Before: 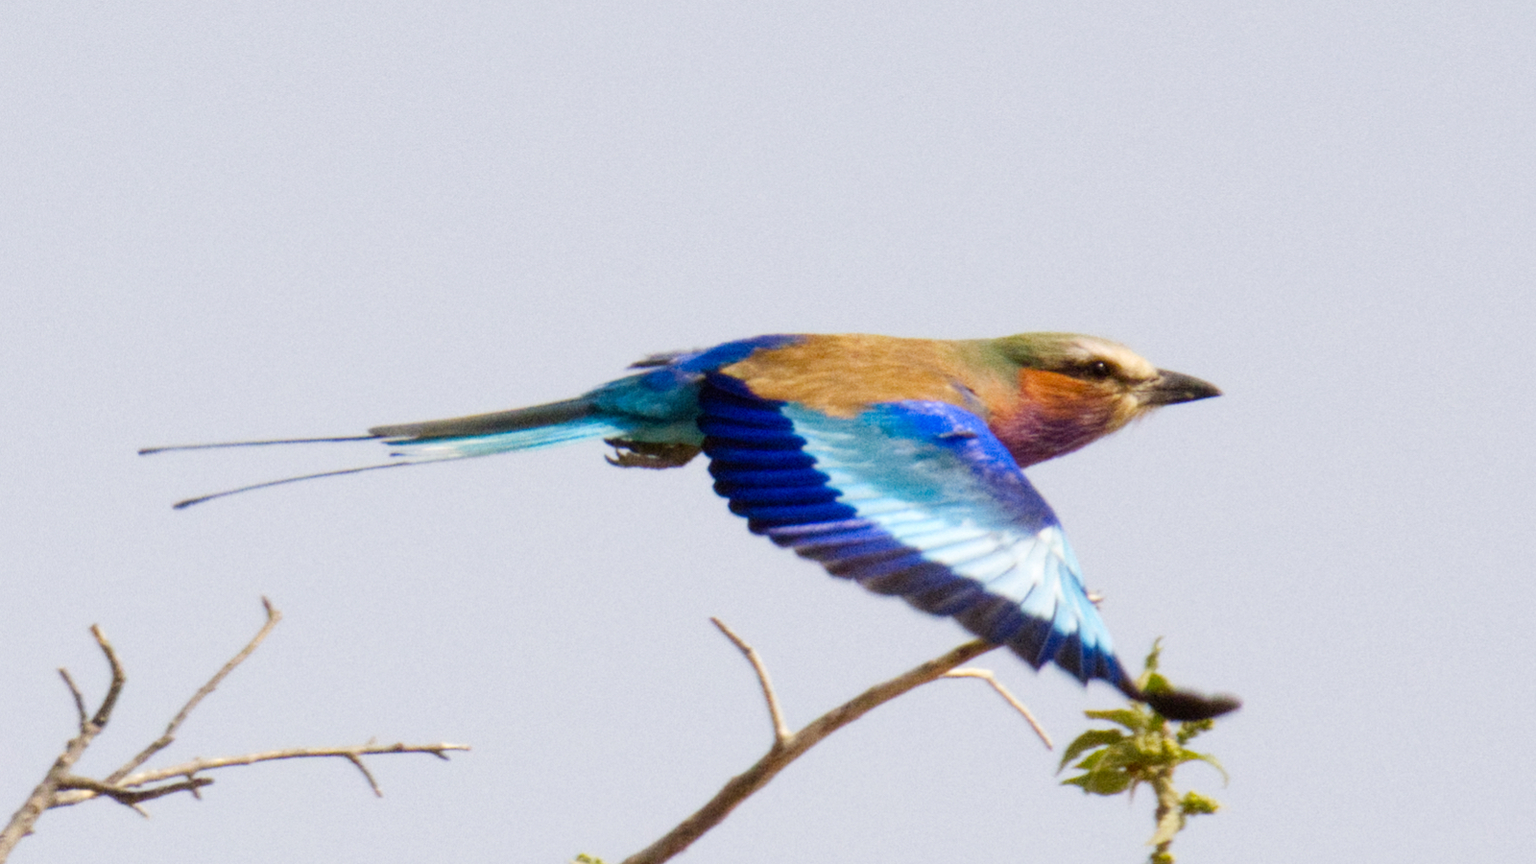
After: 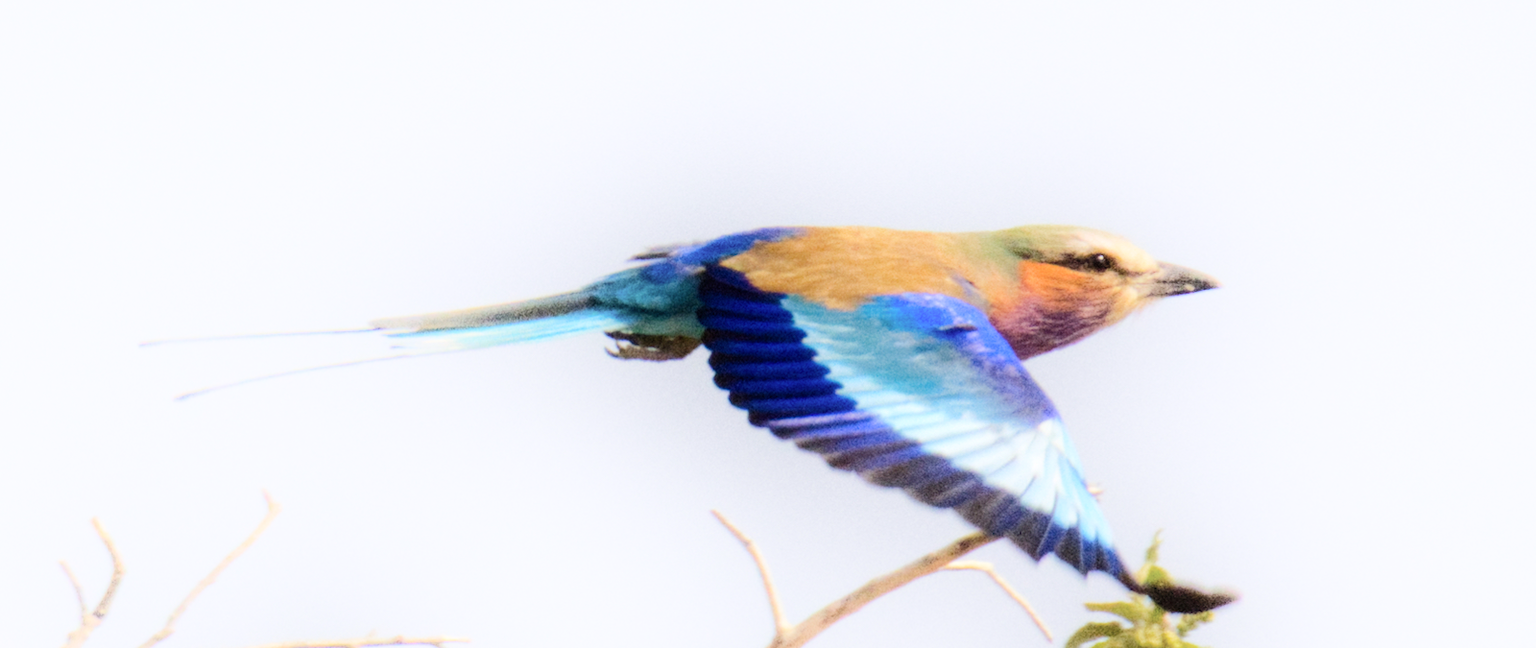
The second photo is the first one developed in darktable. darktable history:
crop and rotate: top 12.5%, bottom 12.5%
shadows and highlights: shadows -90, highlights 90, soften with gaussian
